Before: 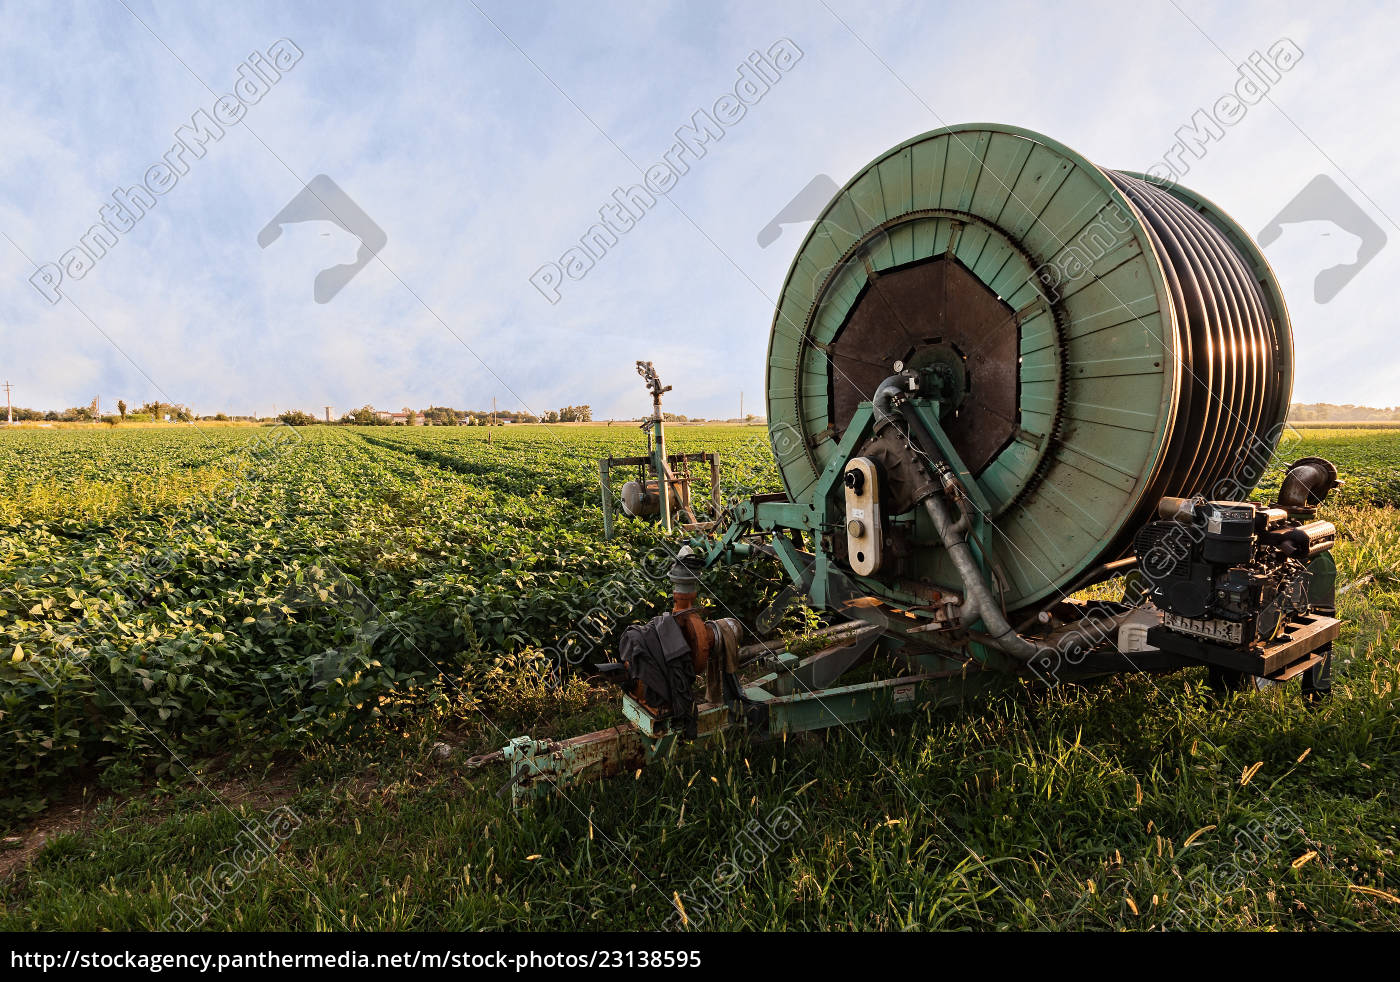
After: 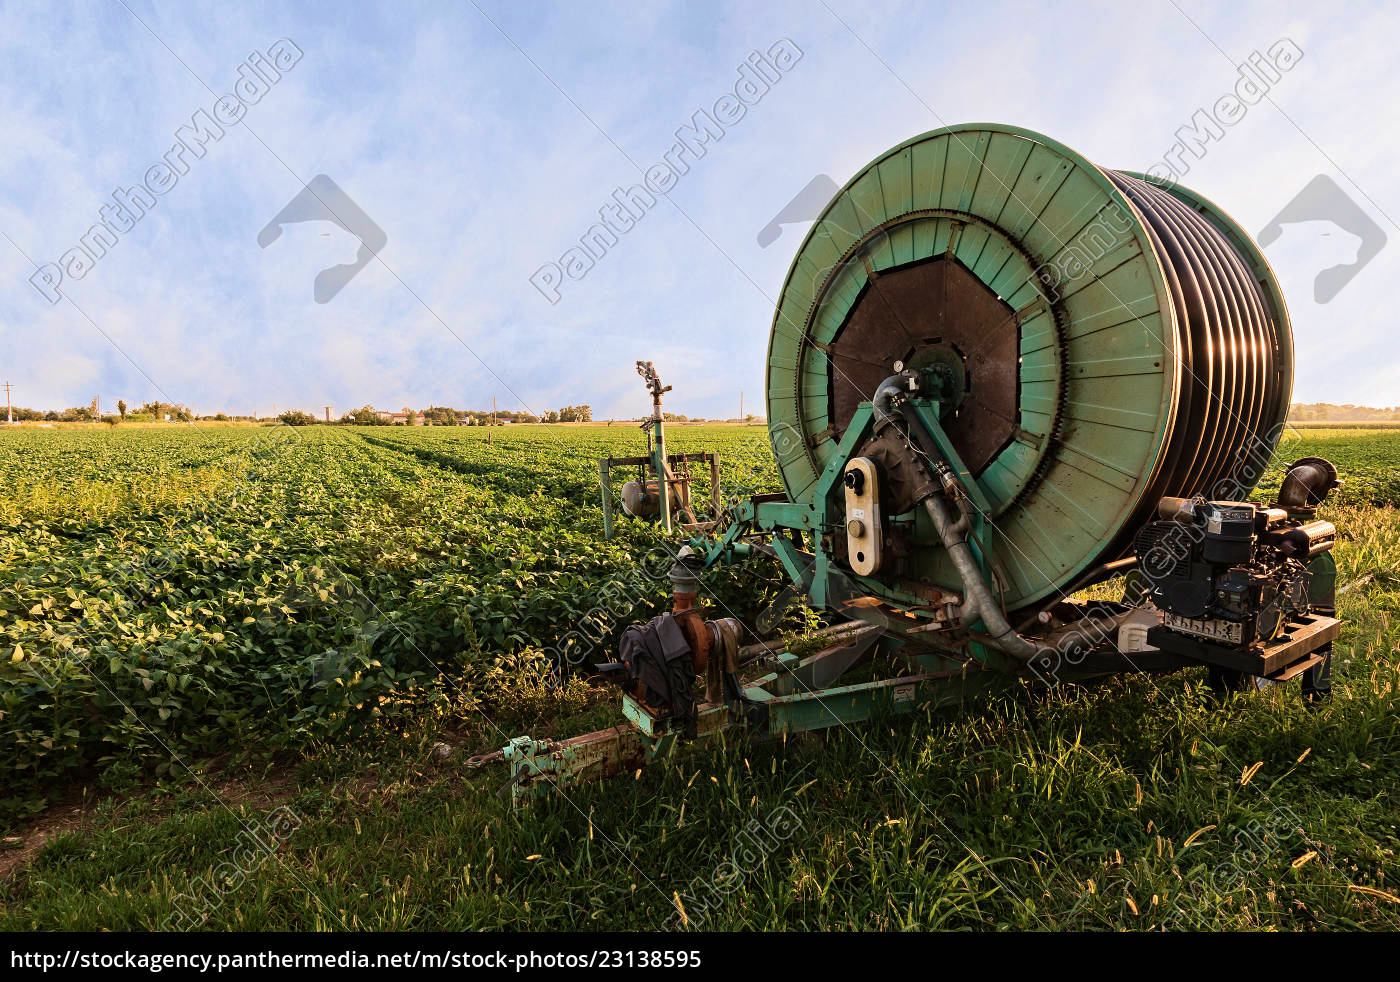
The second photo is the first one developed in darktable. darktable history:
velvia: strength 44.7%
